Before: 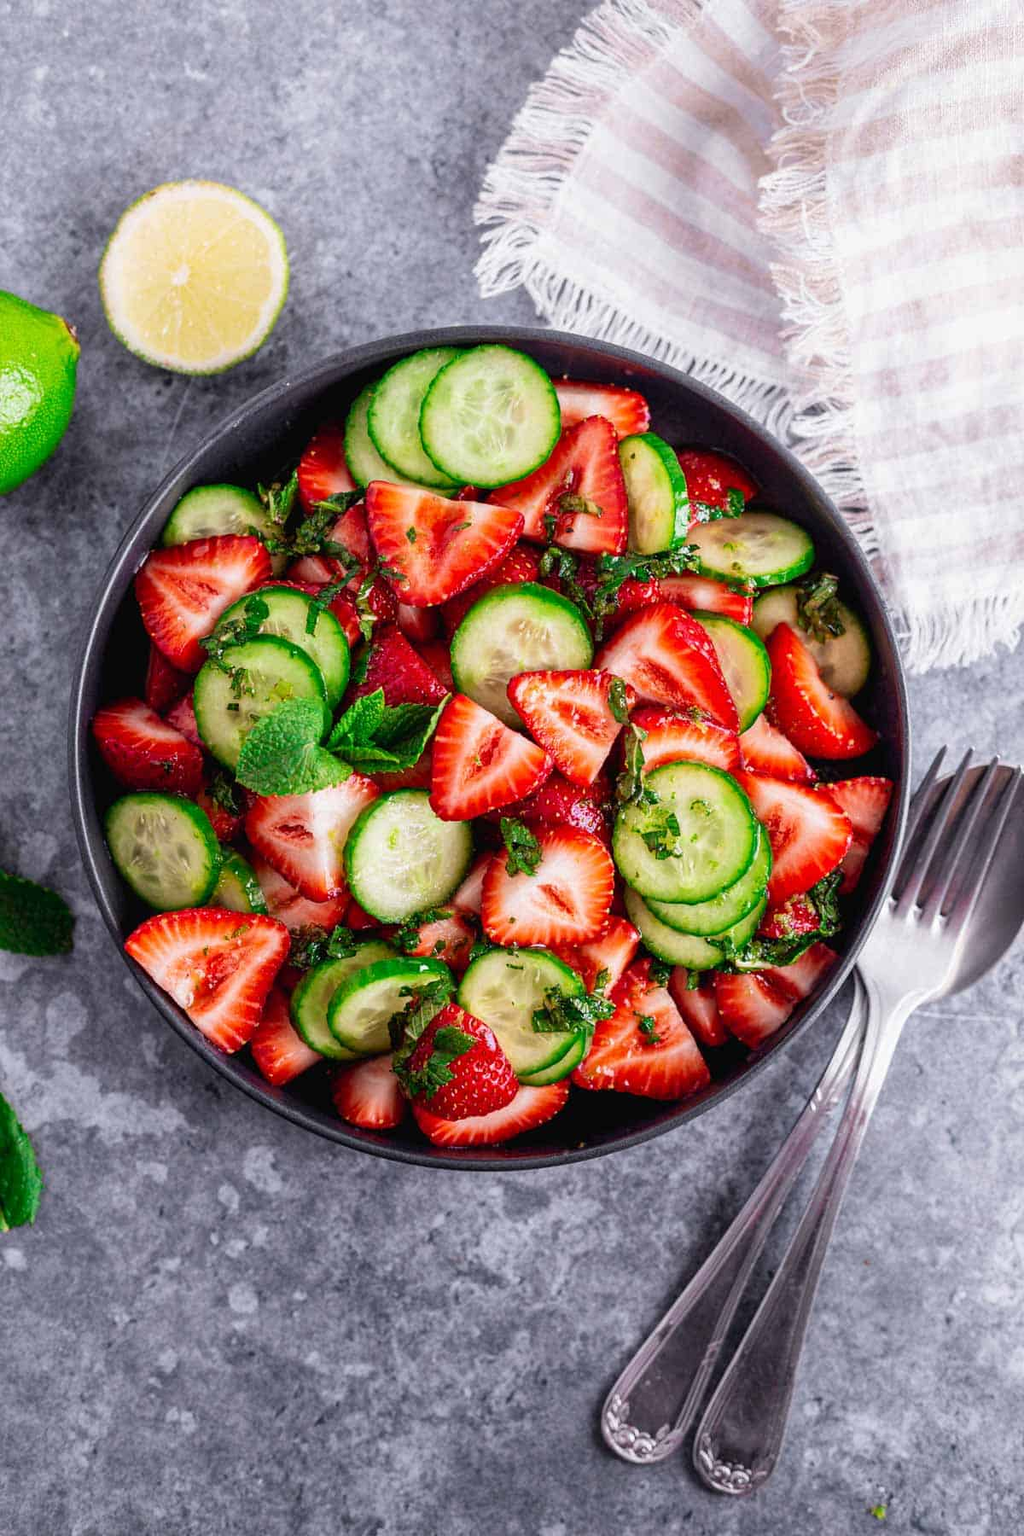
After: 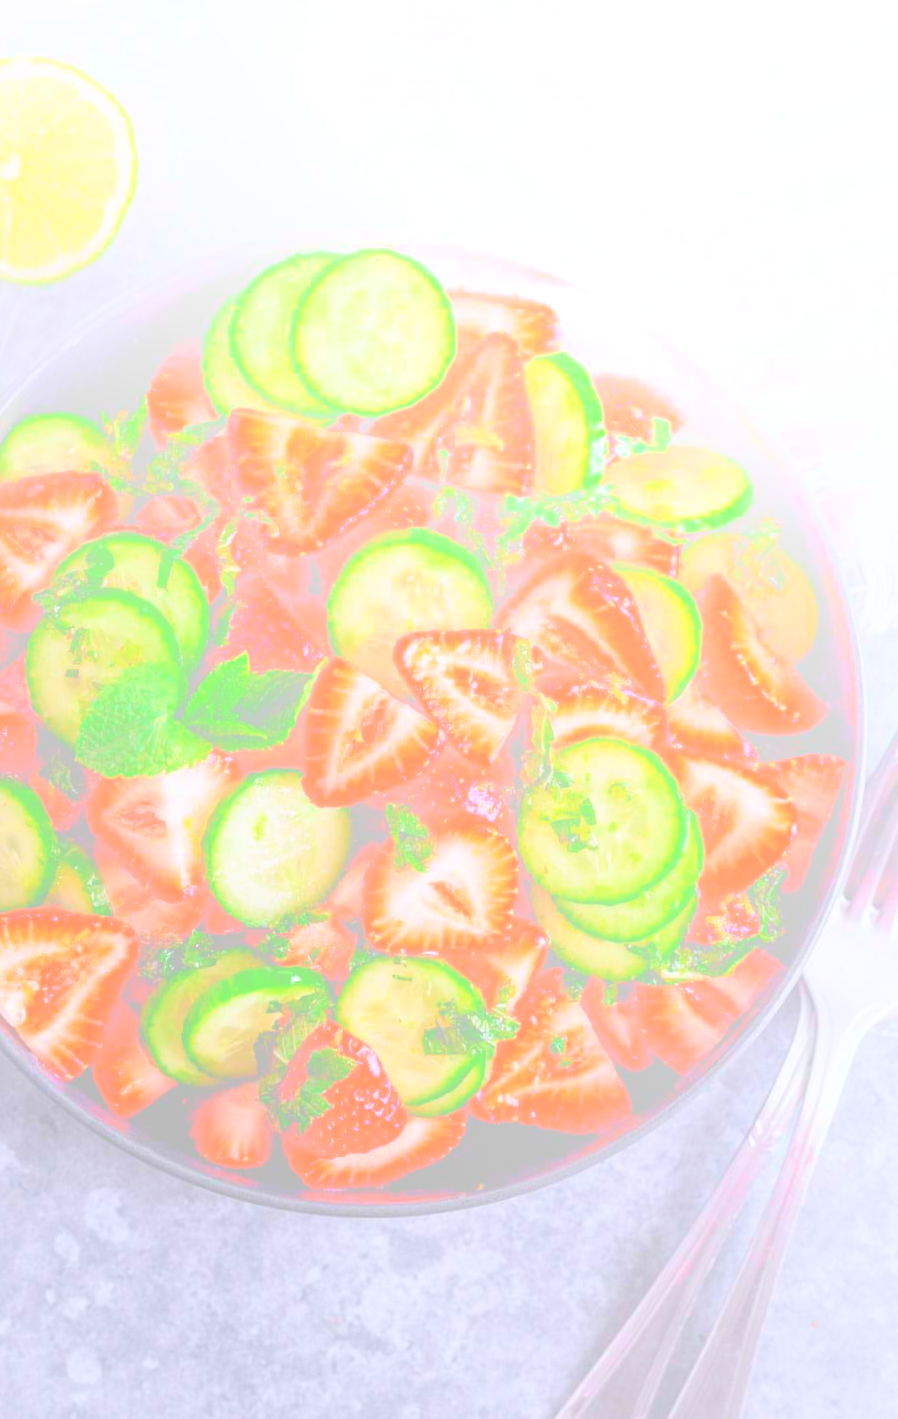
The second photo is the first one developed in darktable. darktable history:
bloom: size 70%, threshold 25%, strength 70%
white balance: red 0.988, blue 1.017
crop: left 16.768%, top 8.653%, right 8.362%, bottom 12.485%
